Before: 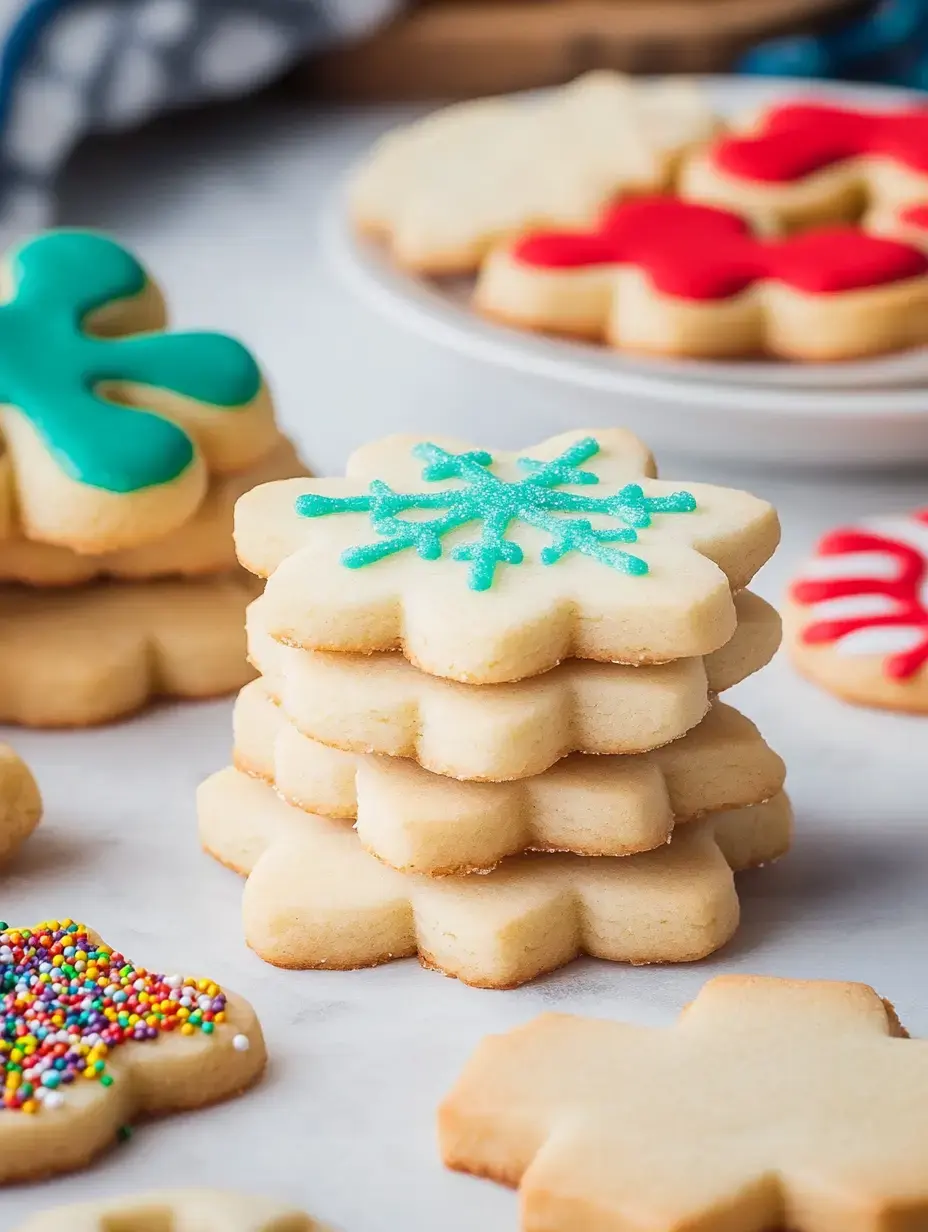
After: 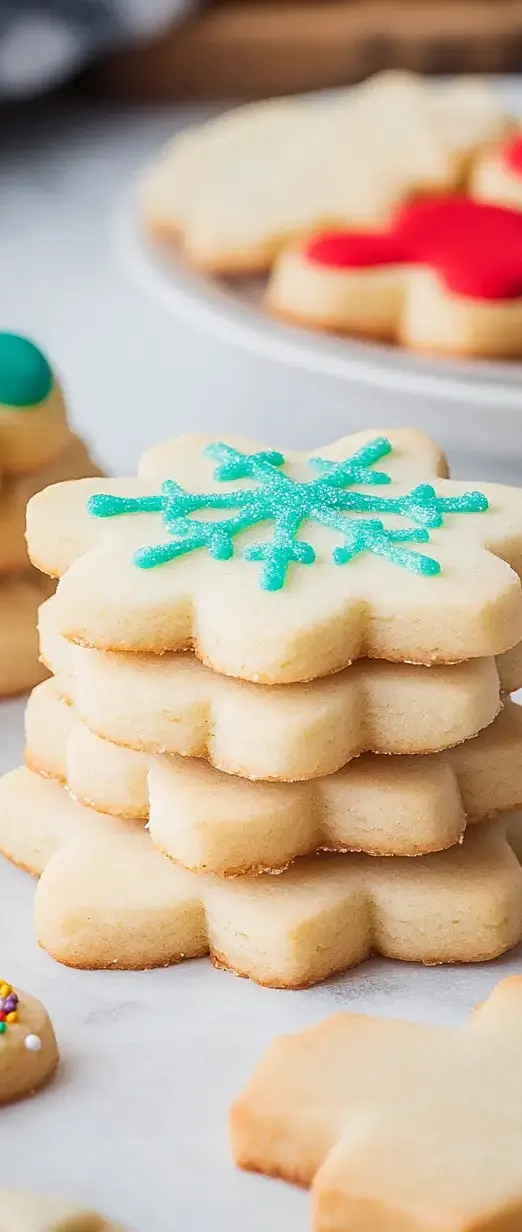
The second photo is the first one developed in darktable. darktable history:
sharpen: amount 0.2
crop and rotate: left 22.516%, right 21.234%
